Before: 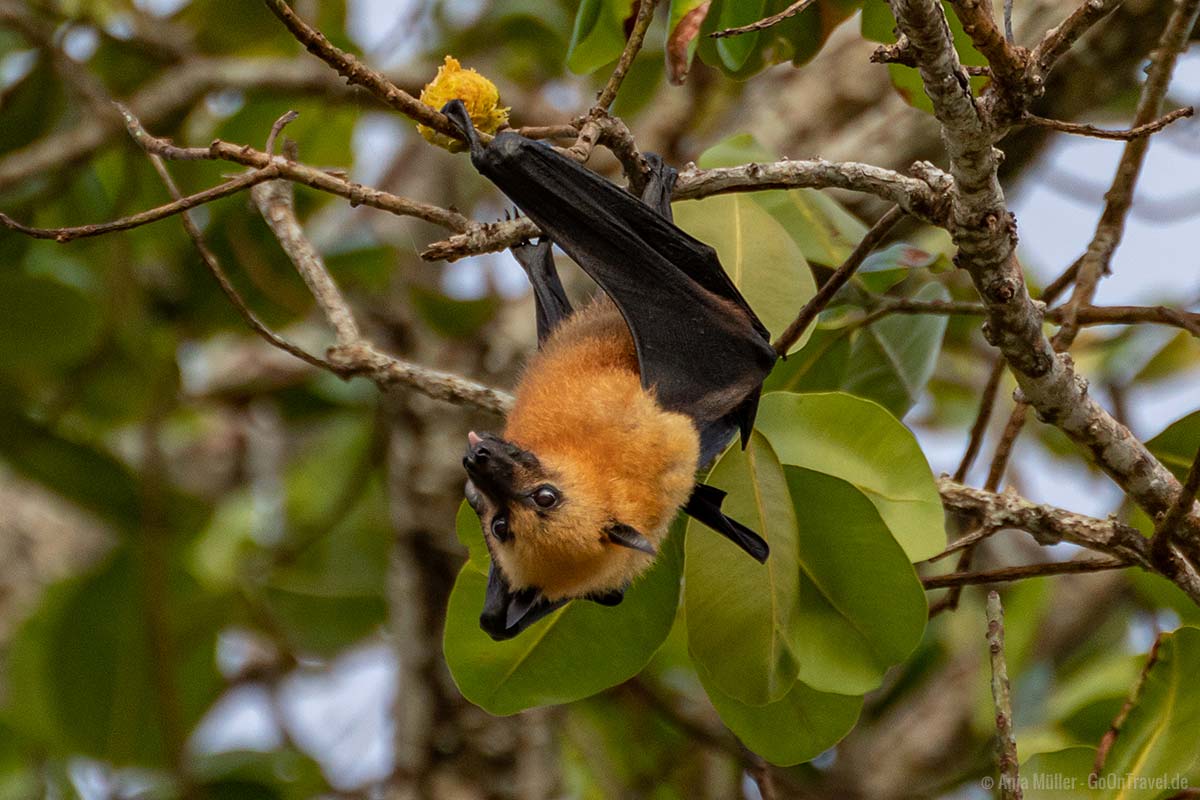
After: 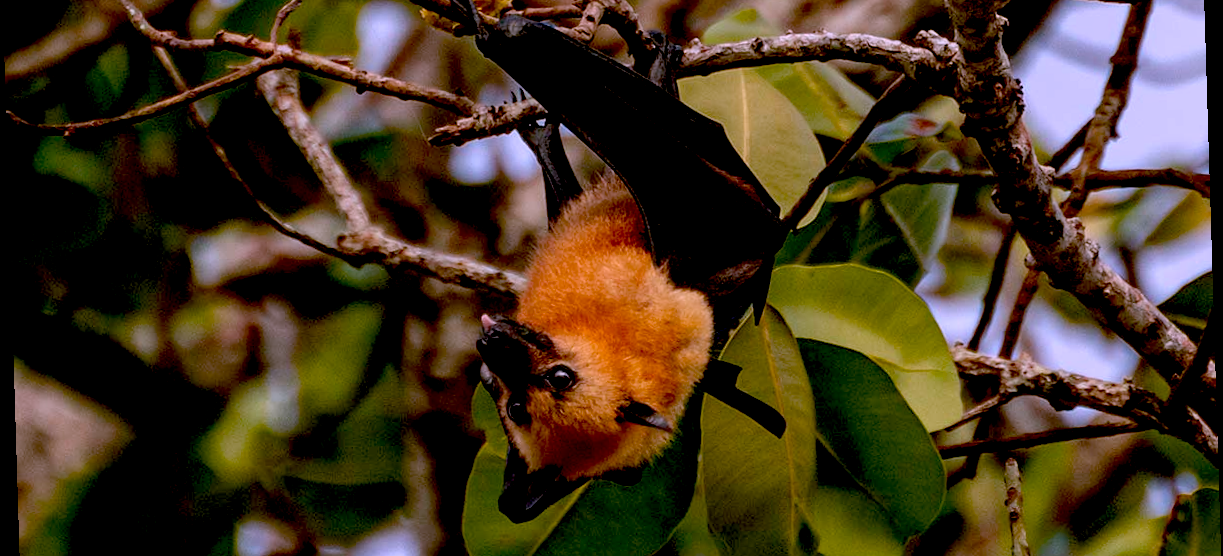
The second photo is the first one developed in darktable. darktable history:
rotate and perspective: rotation -1.75°, automatic cropping off
crop: top 16.727%, bottom 16.727%
color correction: highlights a* 15.03, highlights b* -25.07
exposure: black level correction 0.056, exposure -0.039 EV, compensate highlight preservation false
